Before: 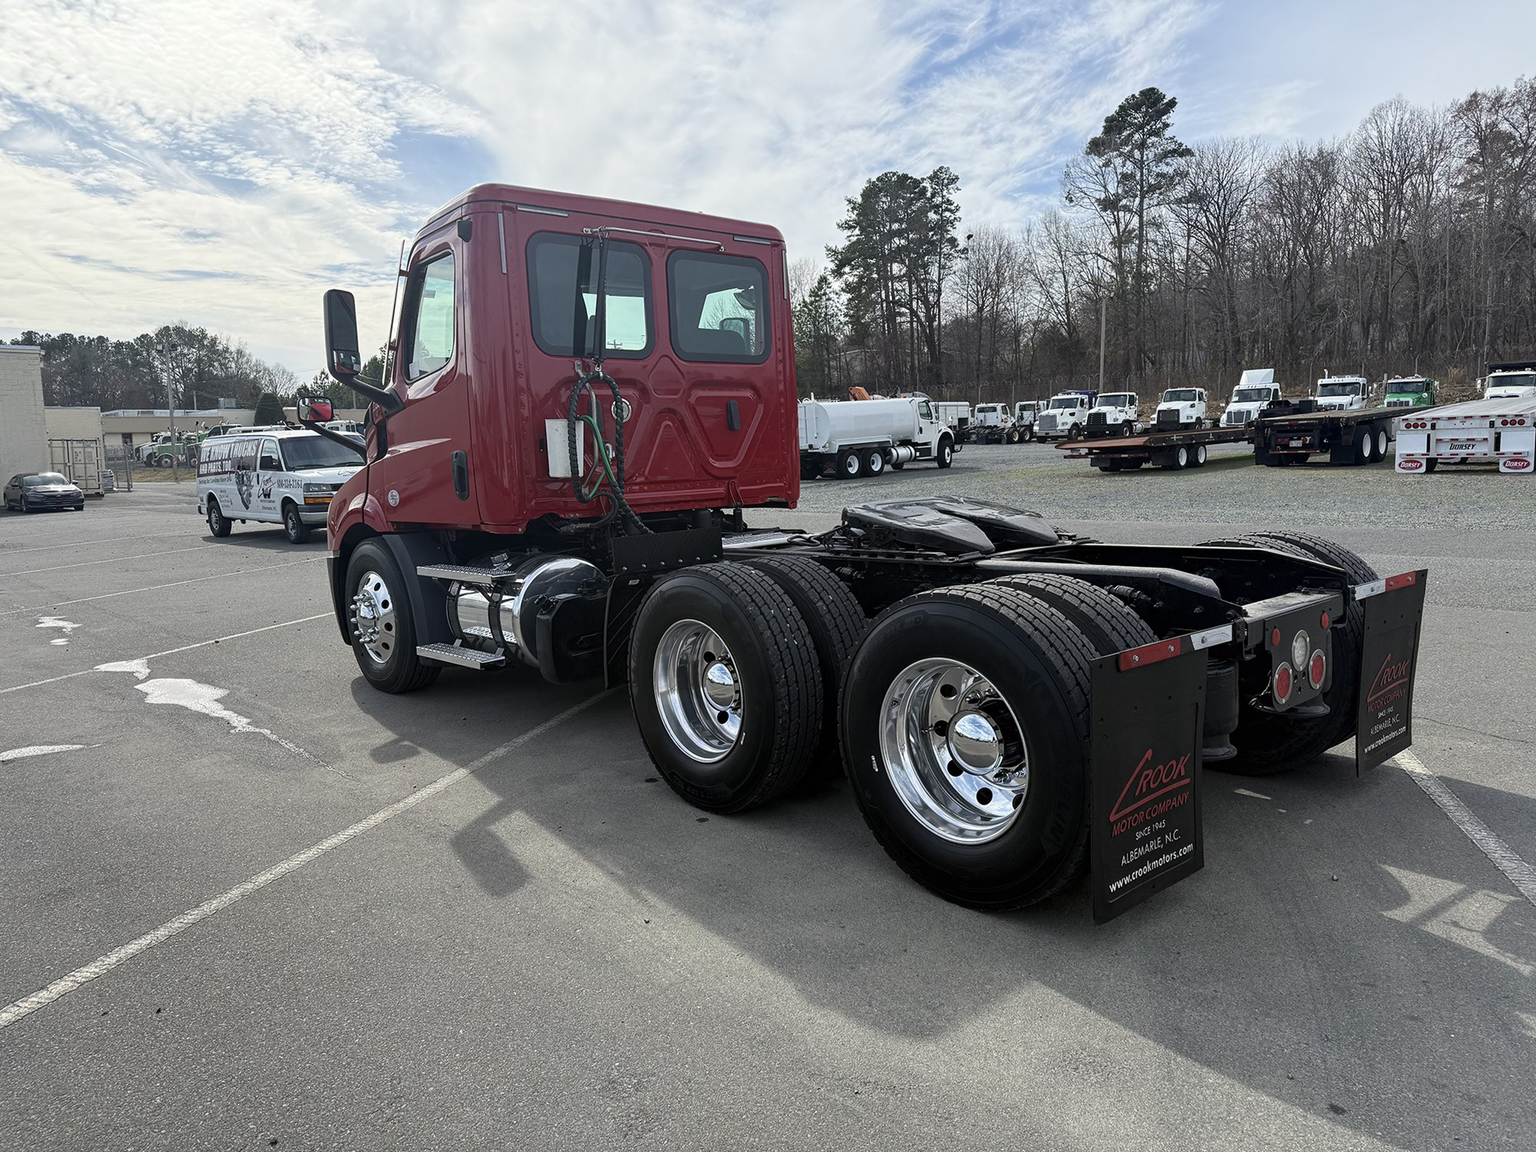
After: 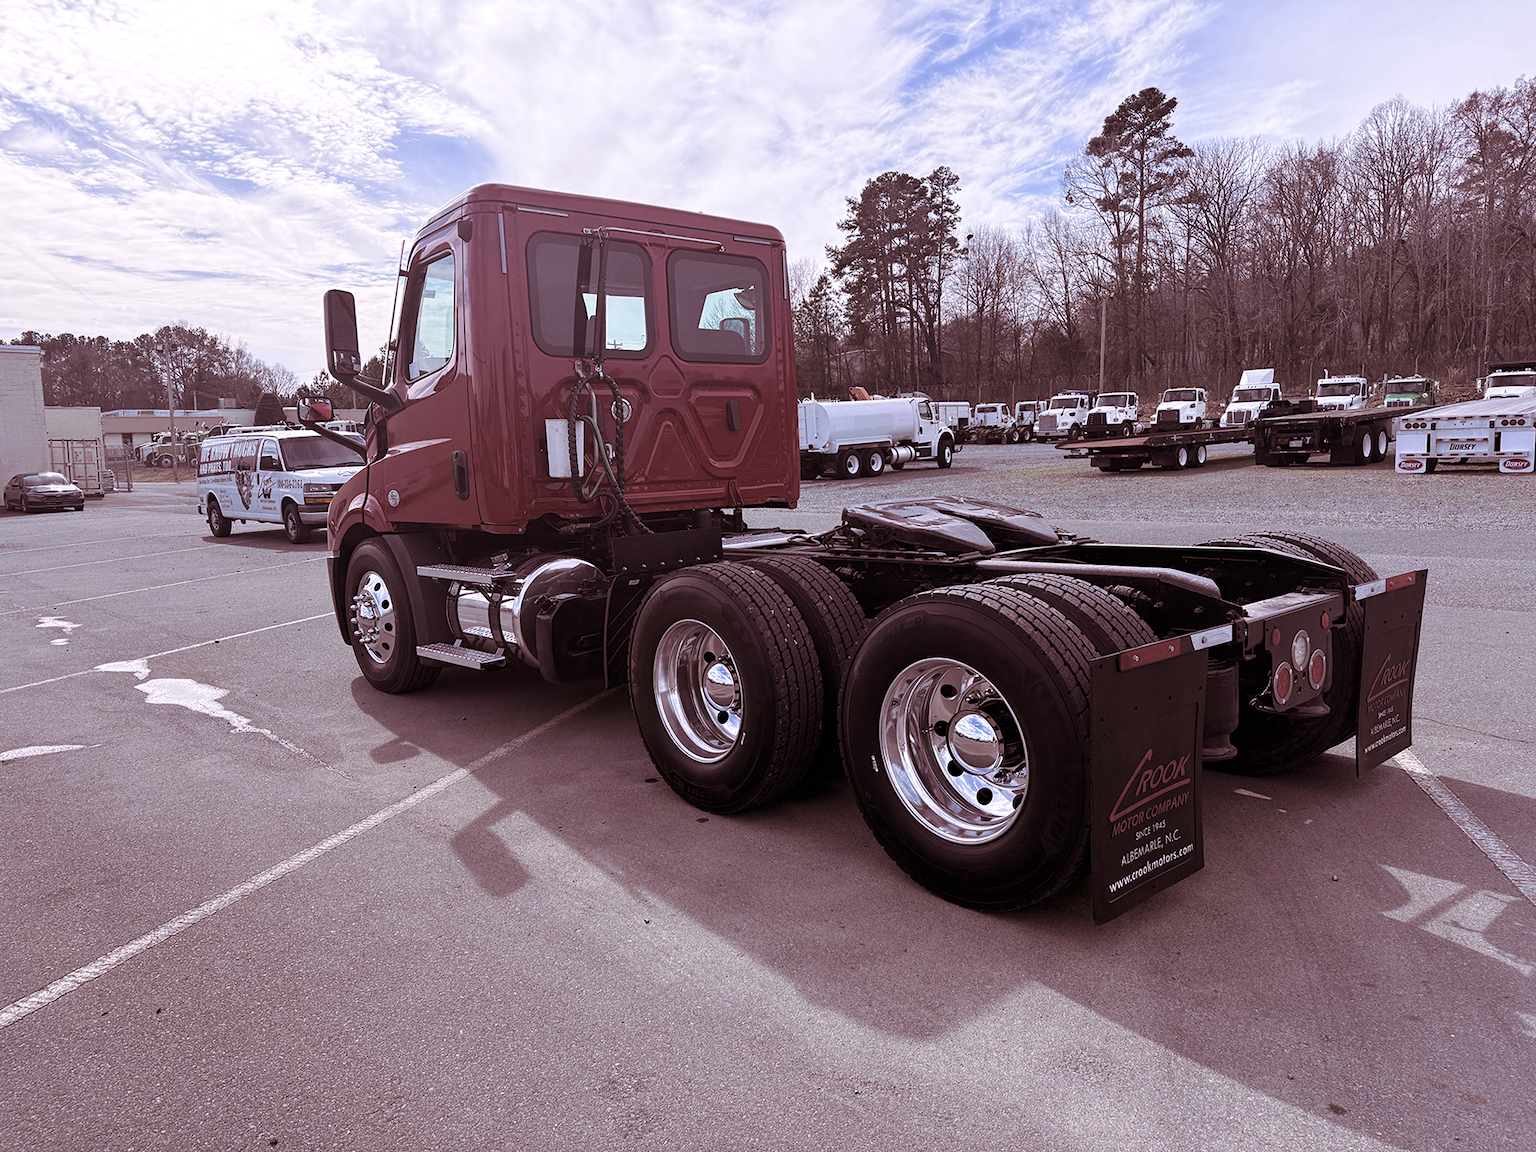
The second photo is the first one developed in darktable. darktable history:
split-toning: shadows › saturation 0.41, highlights › saturation 0, compress 33.55%
white balance: red 1.066, blue 1.119
